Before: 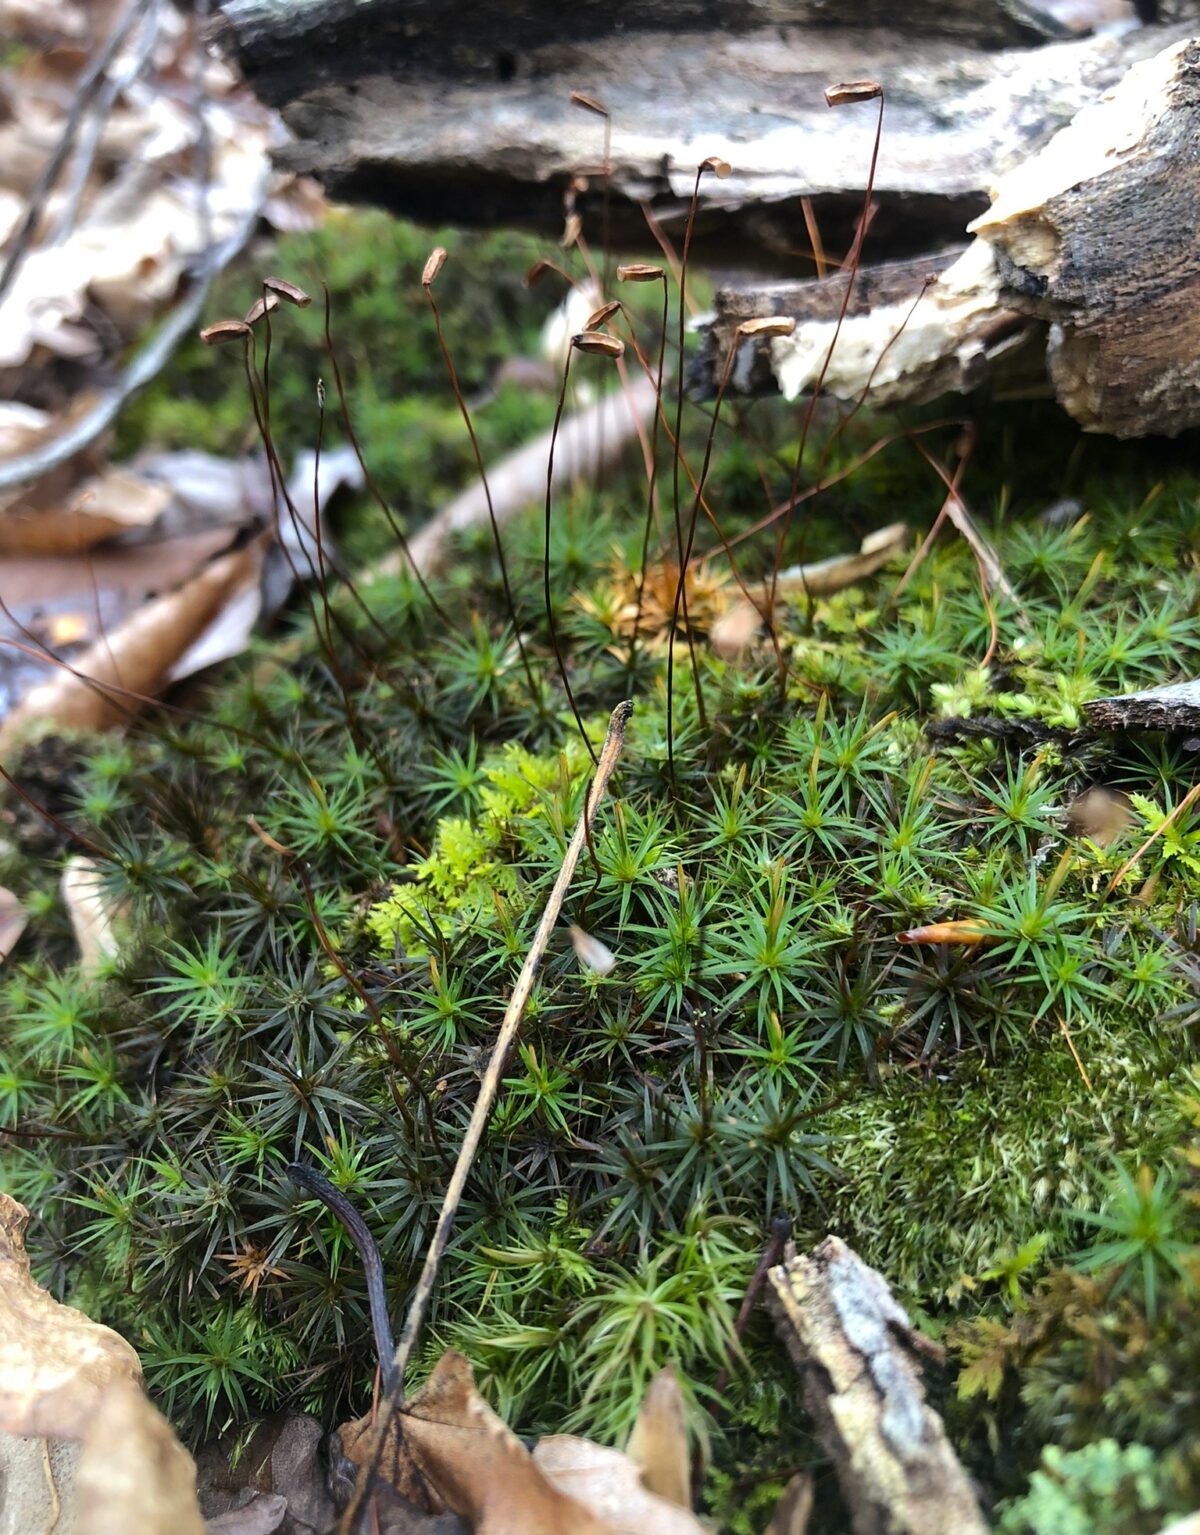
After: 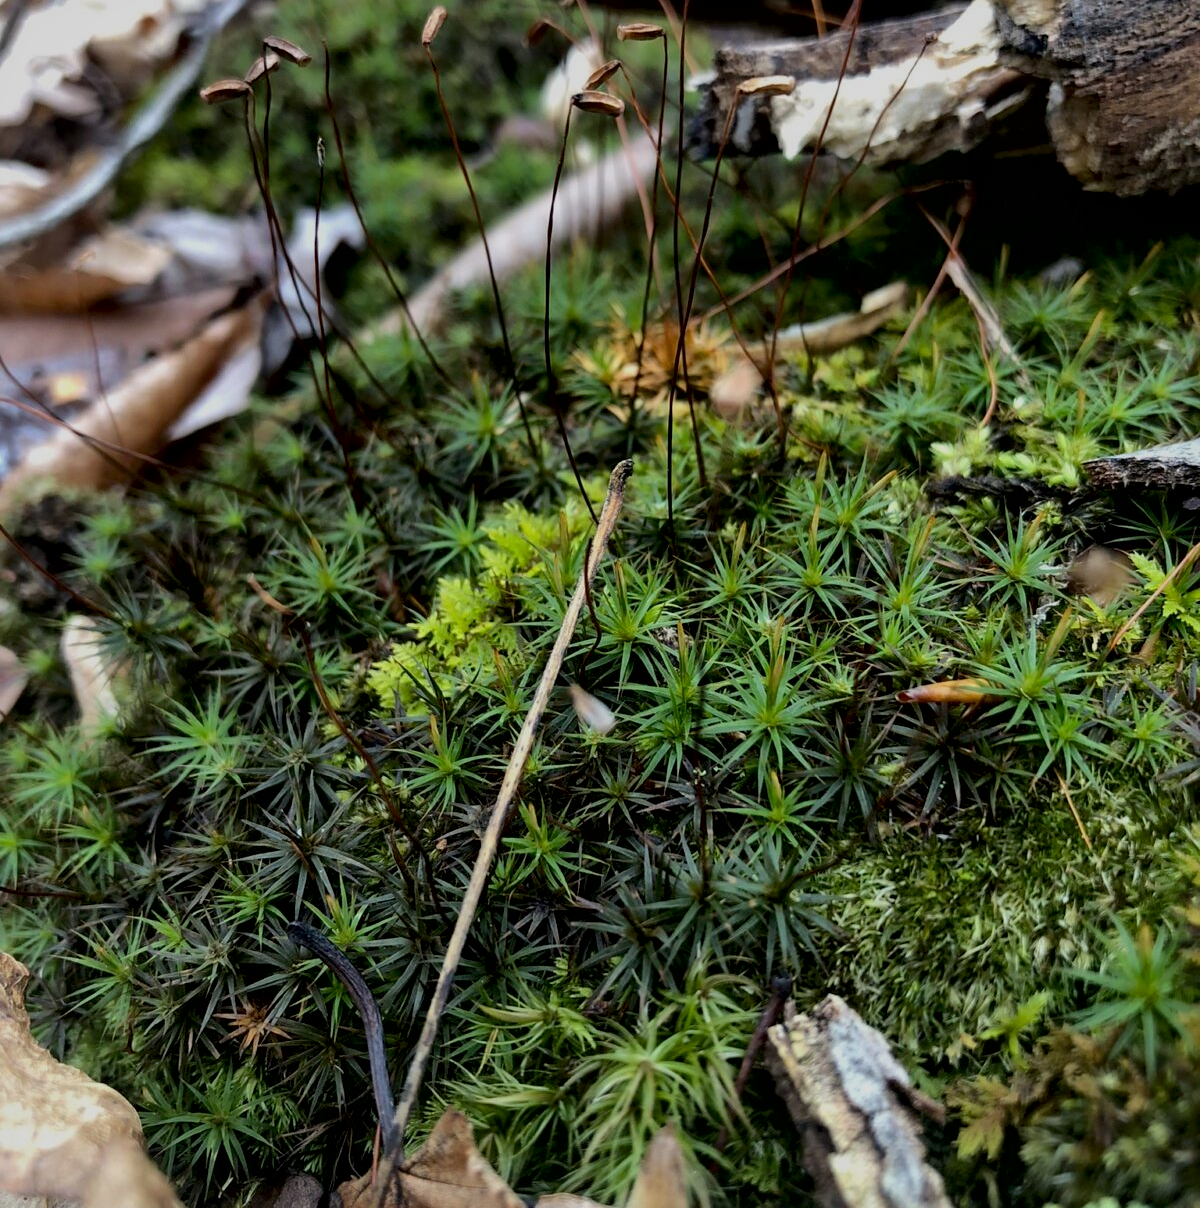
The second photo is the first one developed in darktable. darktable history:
local contrast: mode bilateral grid, contrast 20, coarseness 50, detail 144%, midtone range 0.2
exposure: black level correction 0.009, exposure -0.637 EV, compensate highlight preservation false
crop and rotate: top 15.774%, bottom 5.506%
